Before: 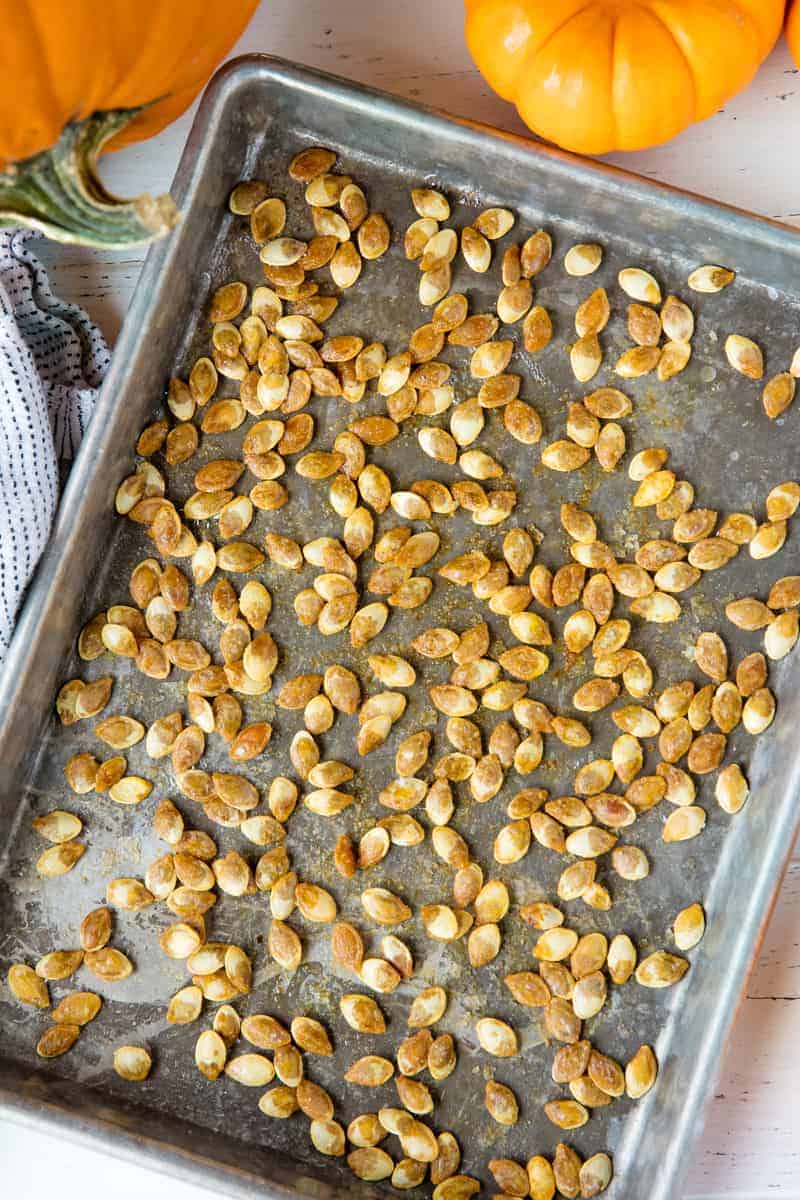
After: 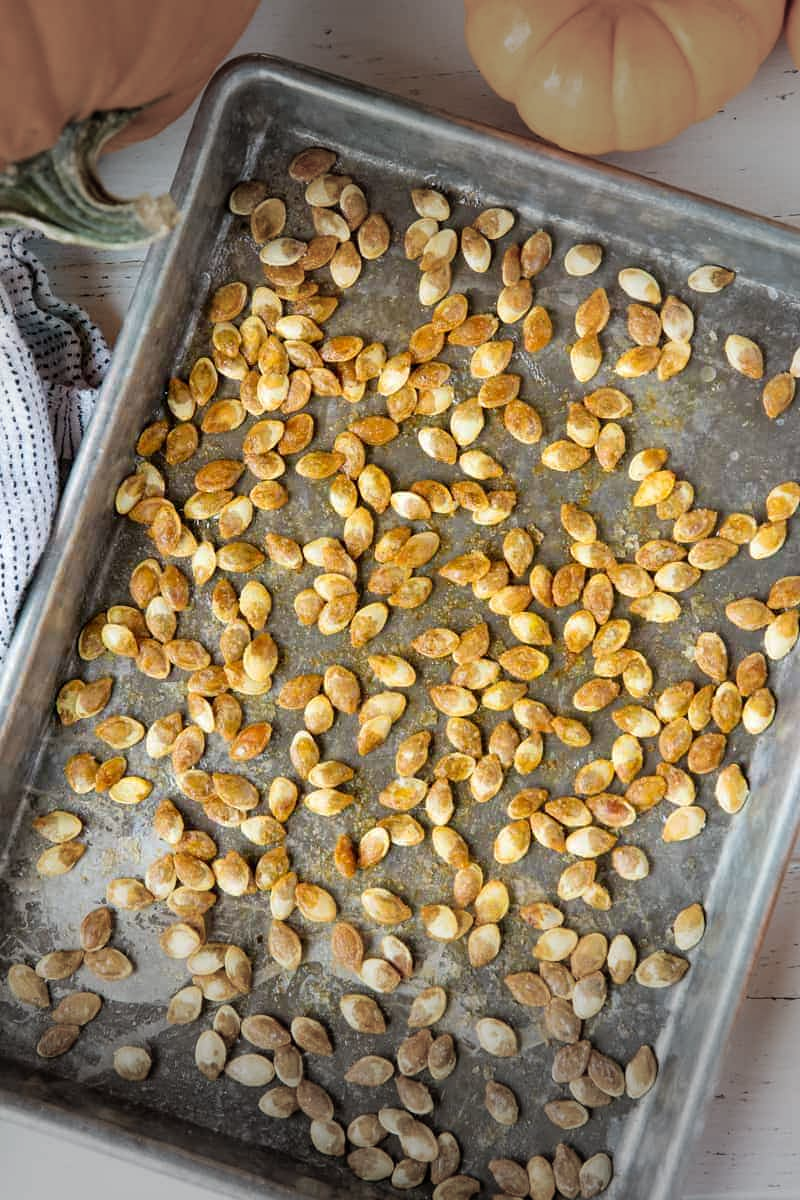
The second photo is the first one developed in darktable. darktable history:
vignetting: fall-off start 70.91%, width/height ratio 1.334, unbound false
